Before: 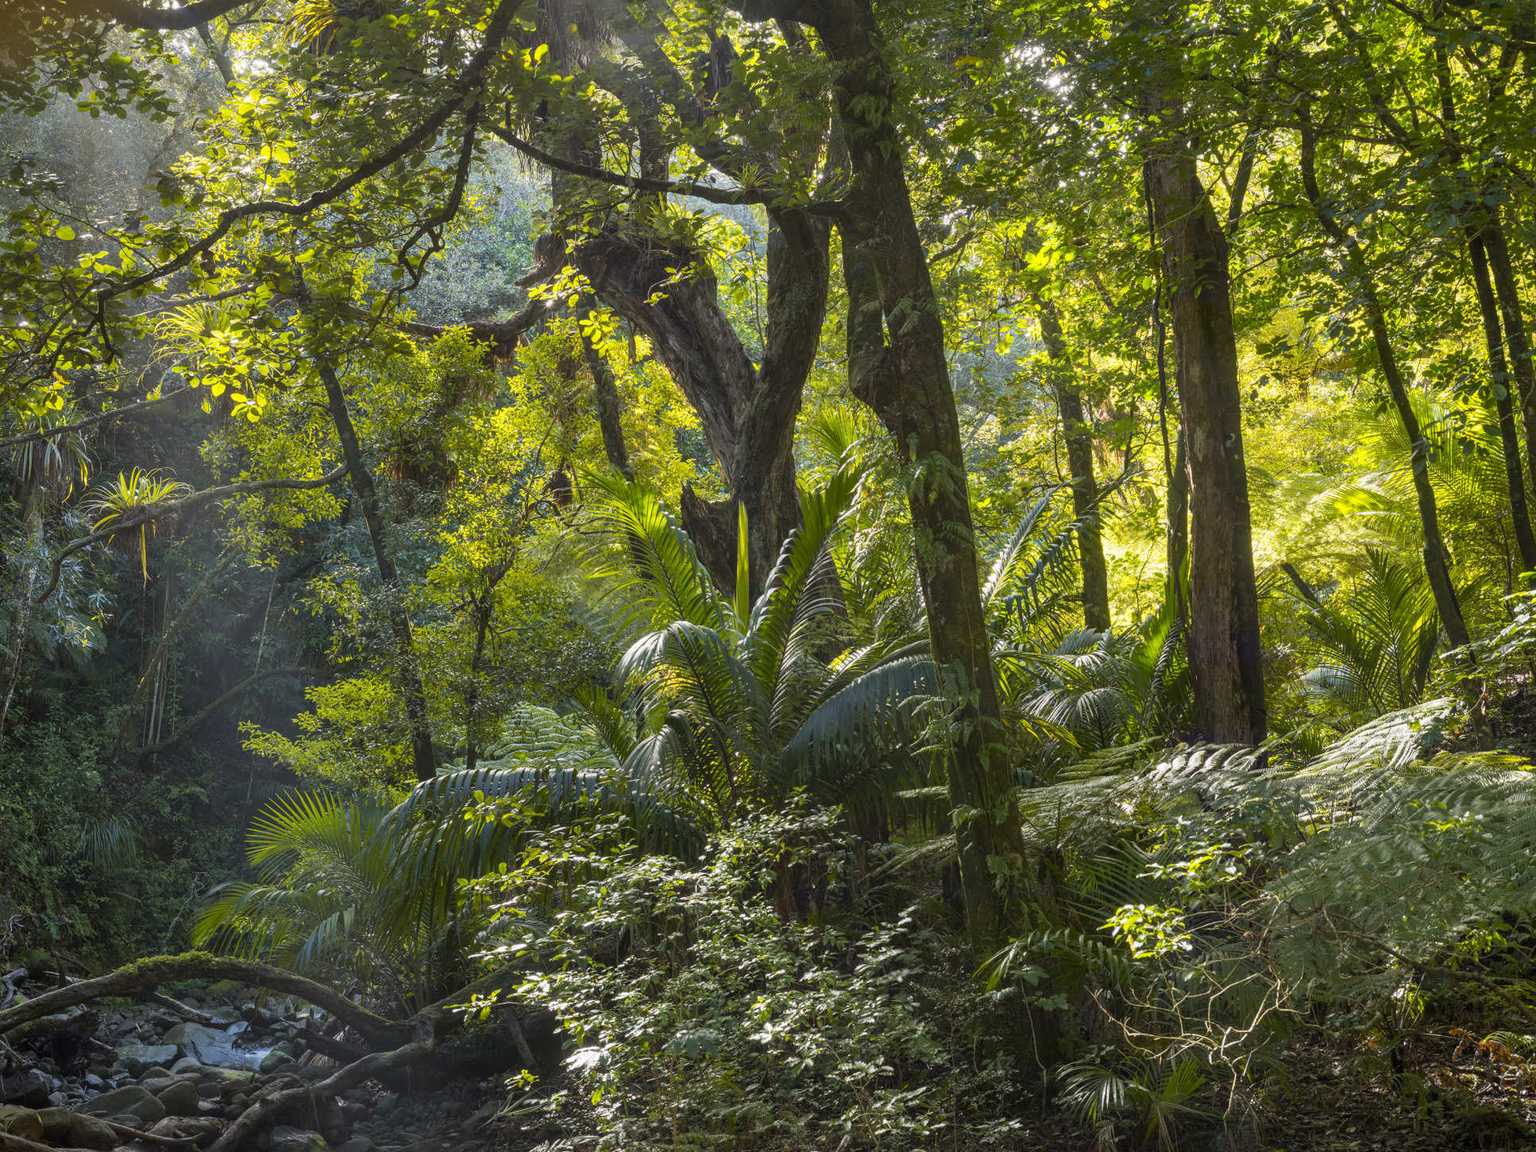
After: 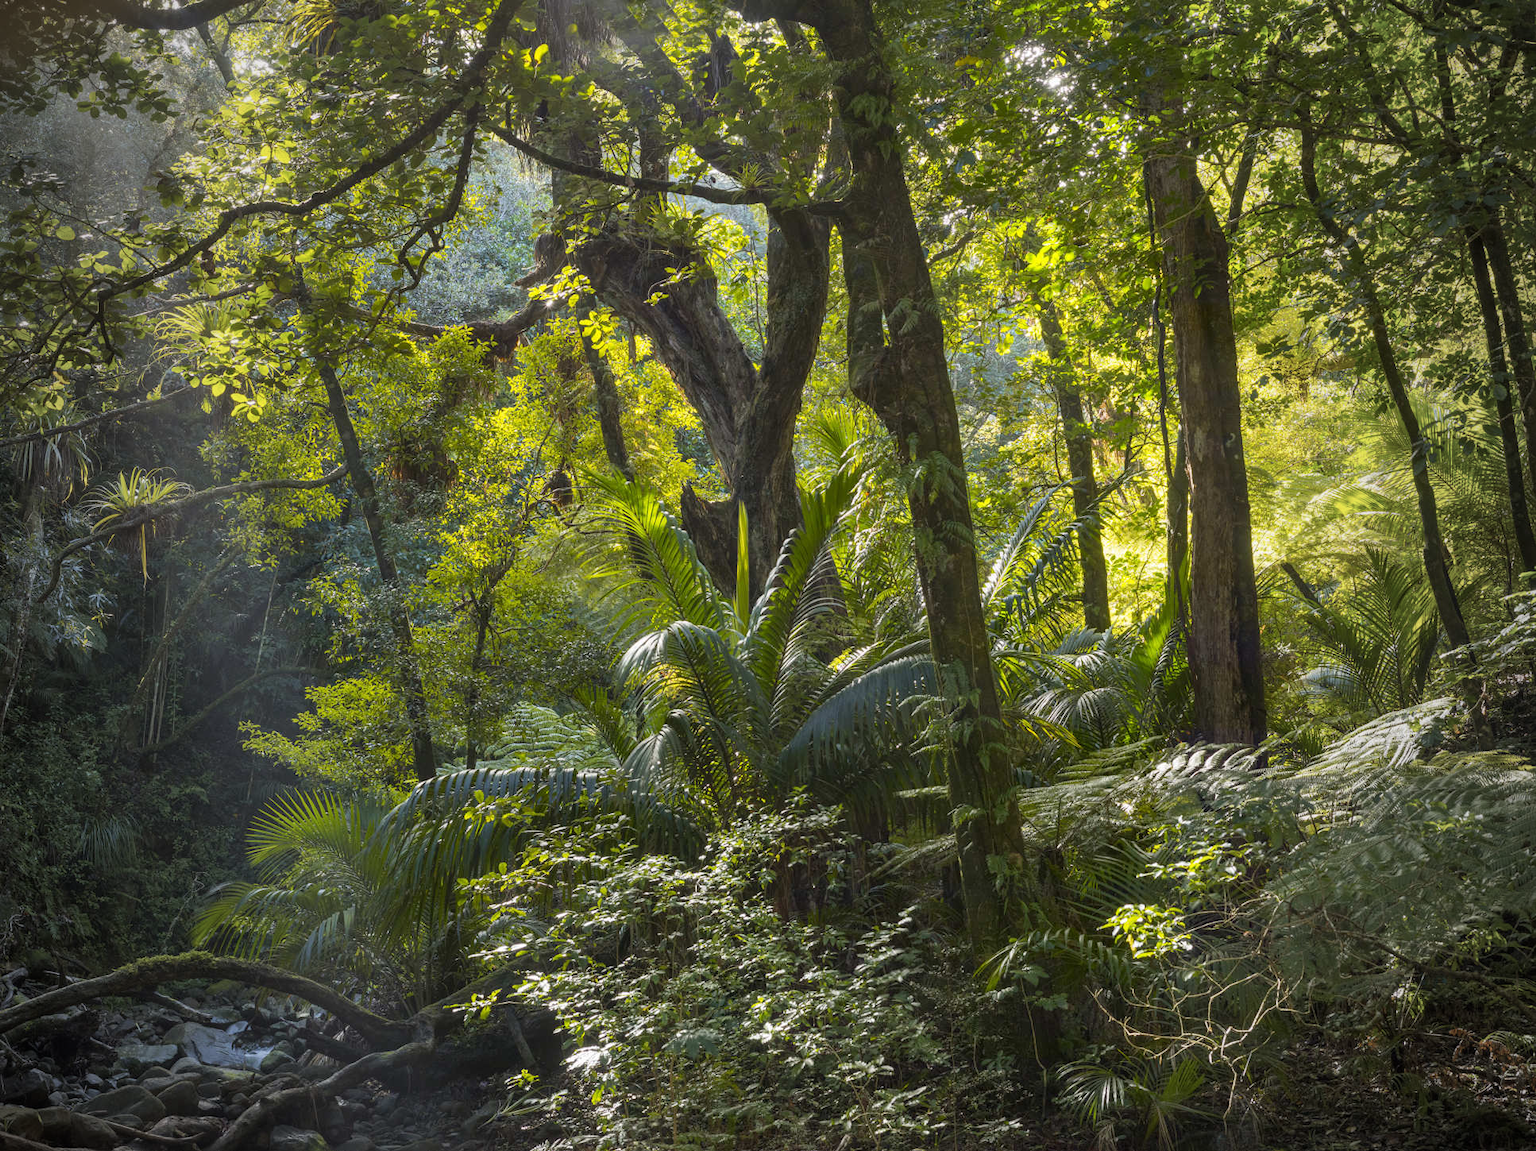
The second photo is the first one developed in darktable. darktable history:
vignetting: fall-off start 96.11%, fall-off radius 98.69%, brightness -0.575, width/height ratio 0.613
